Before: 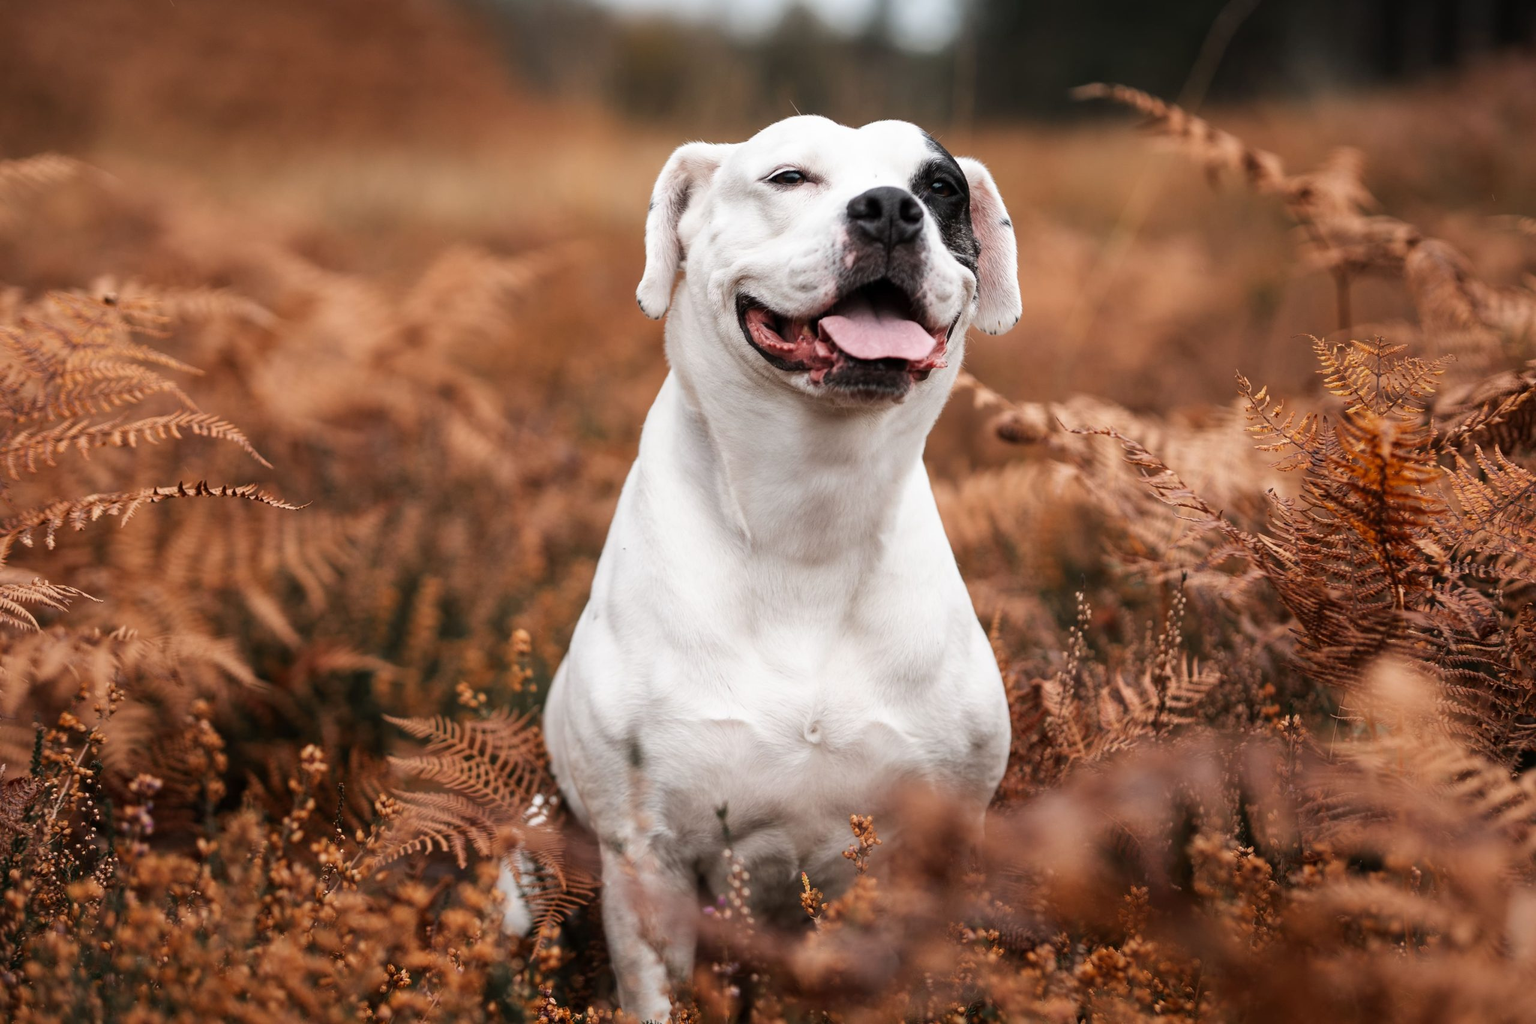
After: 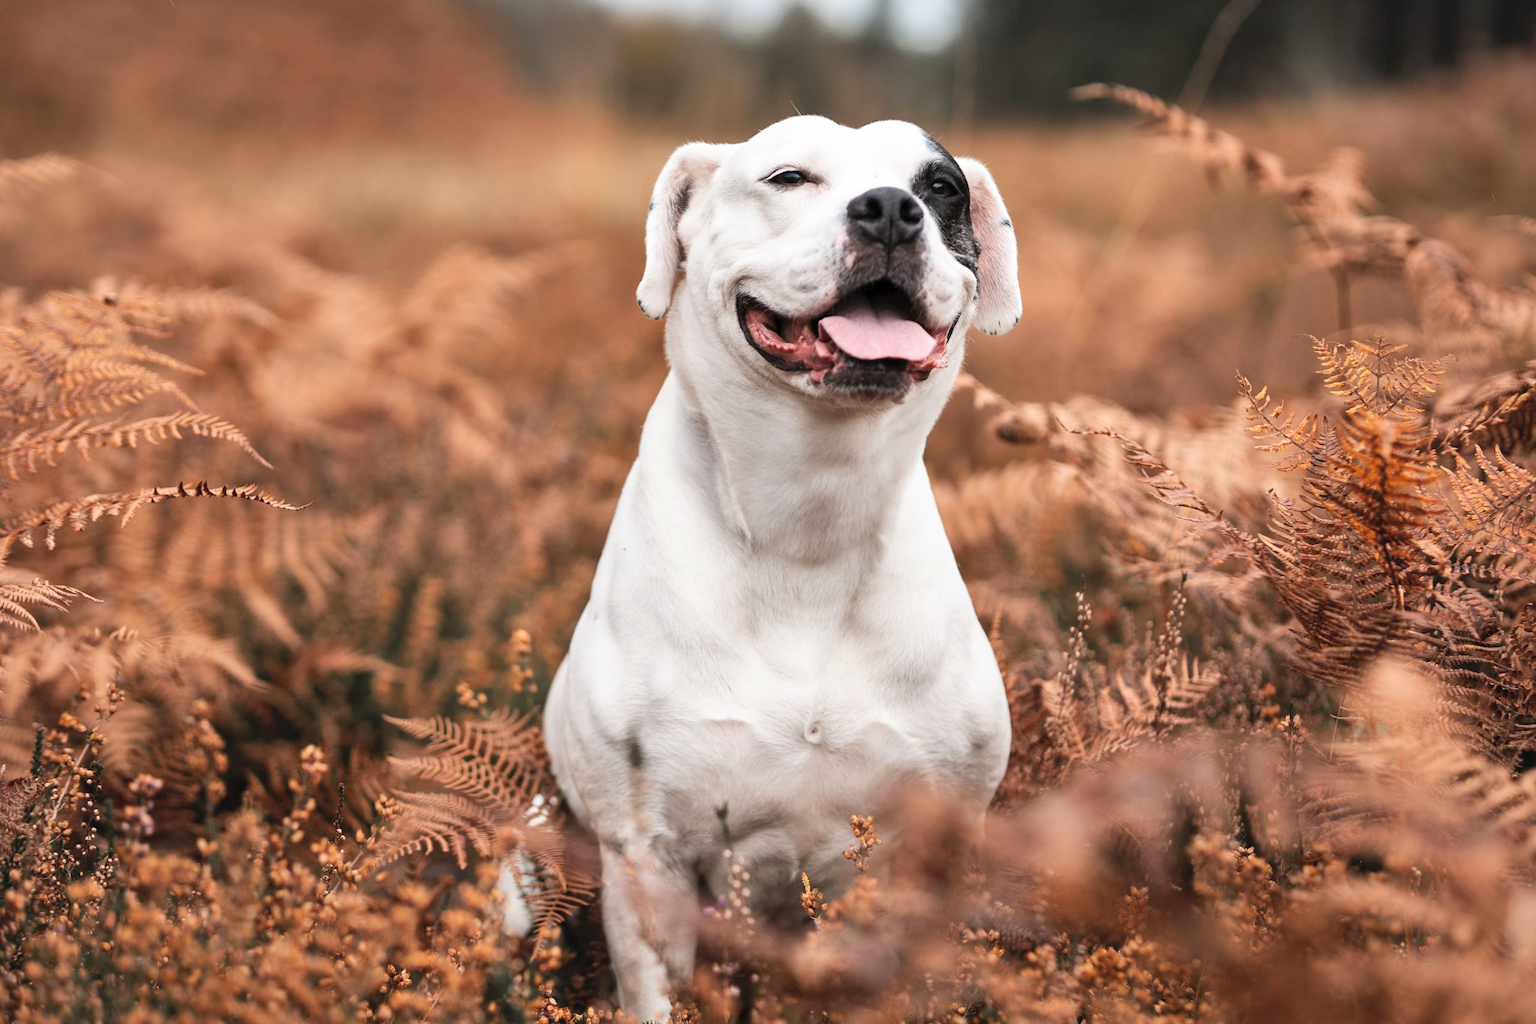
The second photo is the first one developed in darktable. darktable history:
contrast brightness saturation: contrast 0.14, brightness 0.21
shadows and highlights: shadows 40, highlights -54, highlights color adjustment 46%, low approximation 0.01, soften with gaussian
